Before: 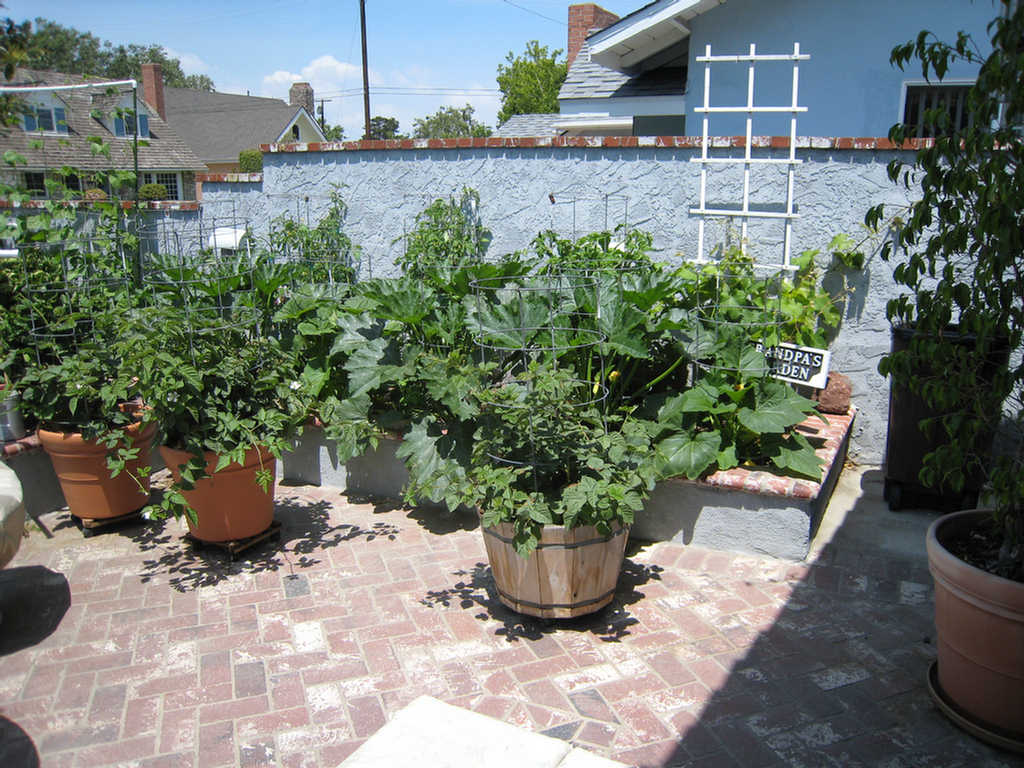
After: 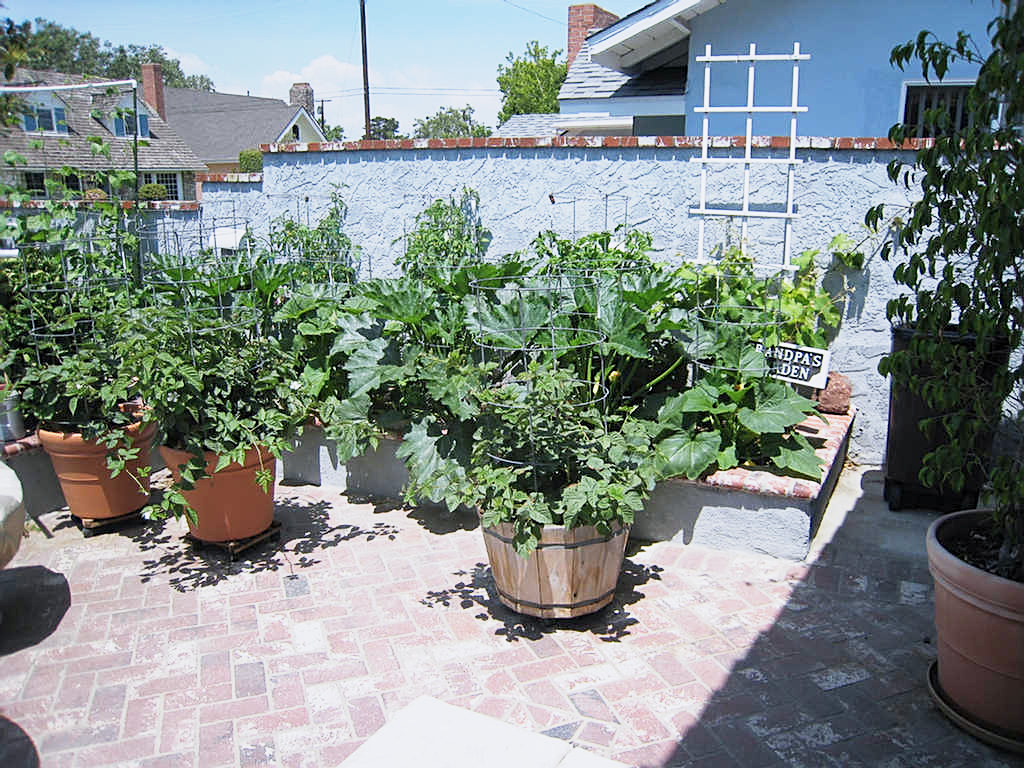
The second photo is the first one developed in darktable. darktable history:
color calibration: illuminant as shot in camera, x 0.358, y 0.373, temperature 4628.91 K
sharpen: on, module defaults
base curve: curves: ch0 [(0, 0) (0.088, 0.125) (0.176, 0.251) (0.354, 0.501) (0.613, 0.749) (1, 0.877)], preserve colors none
